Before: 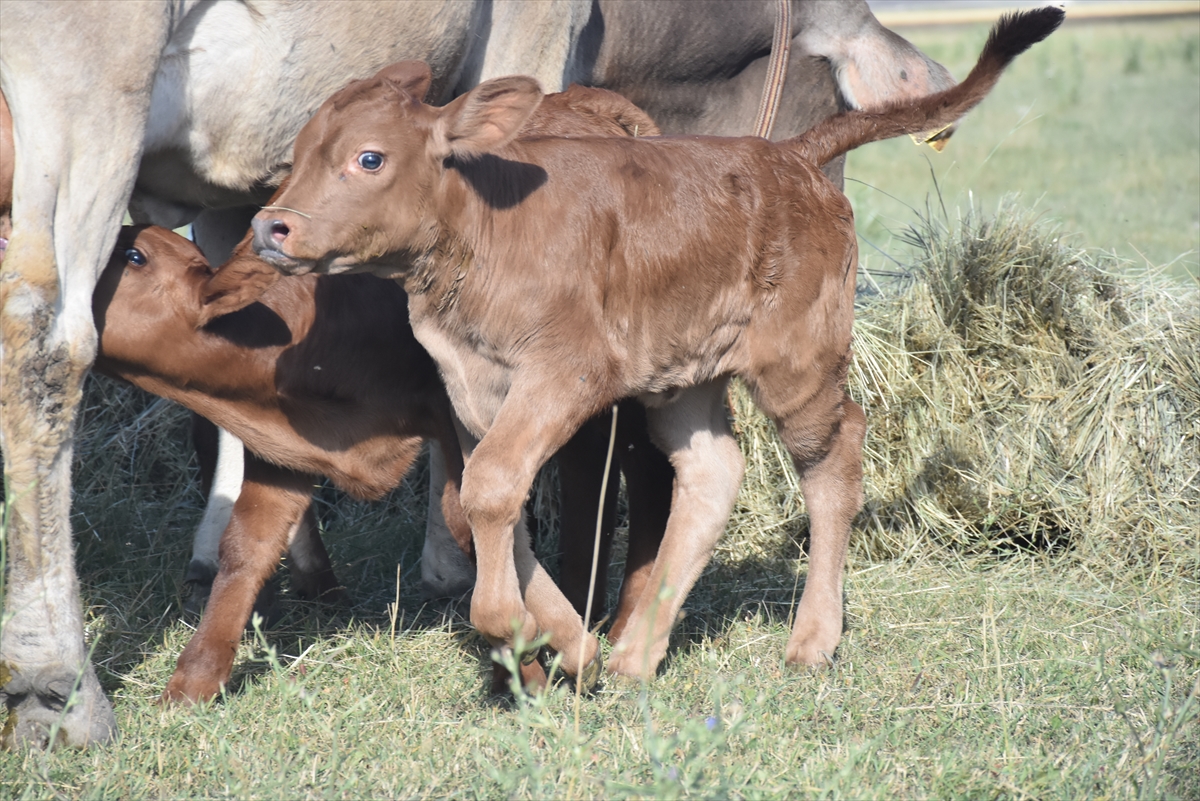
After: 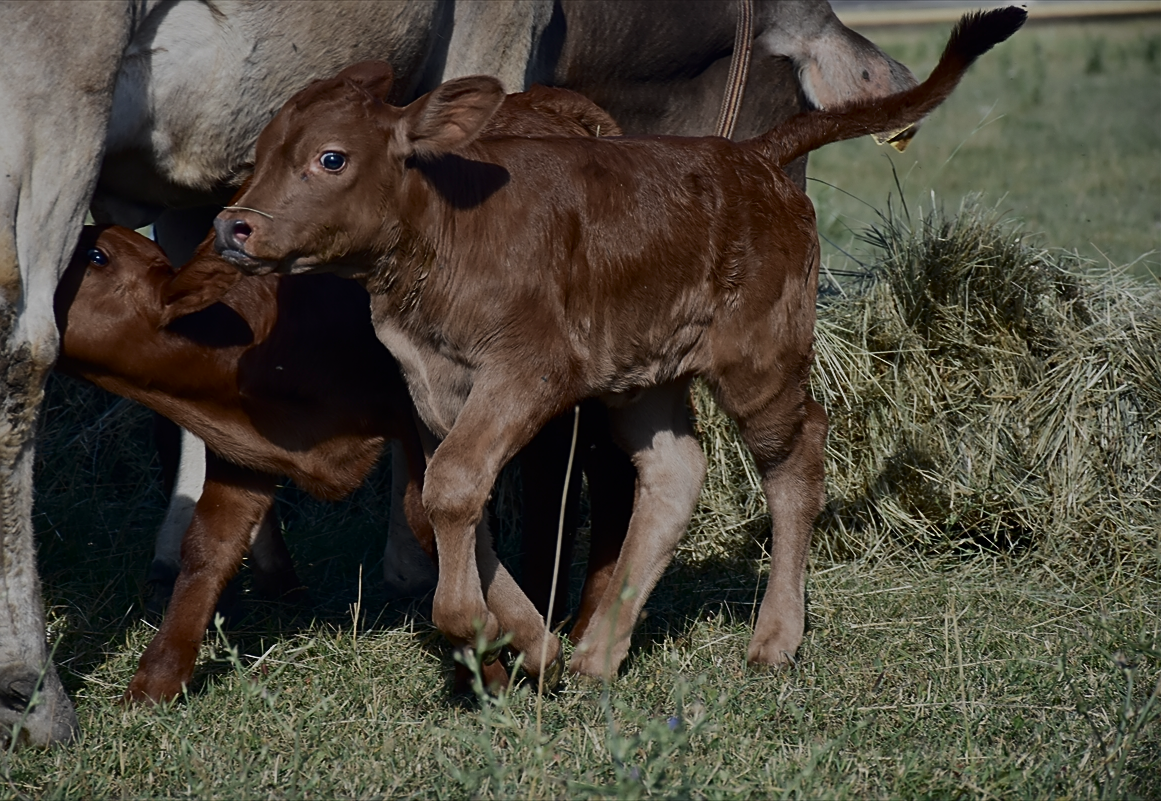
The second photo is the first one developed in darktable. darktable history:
exposure: exposure -1.533 EV, compensate exposure bias true, compensate highlight preservation false
crop and rotate: left 3.168%
sharpen: on, module defaults
contrast brightness saturation: contrast 0.327, brightness -0.071, saturation 0.174
